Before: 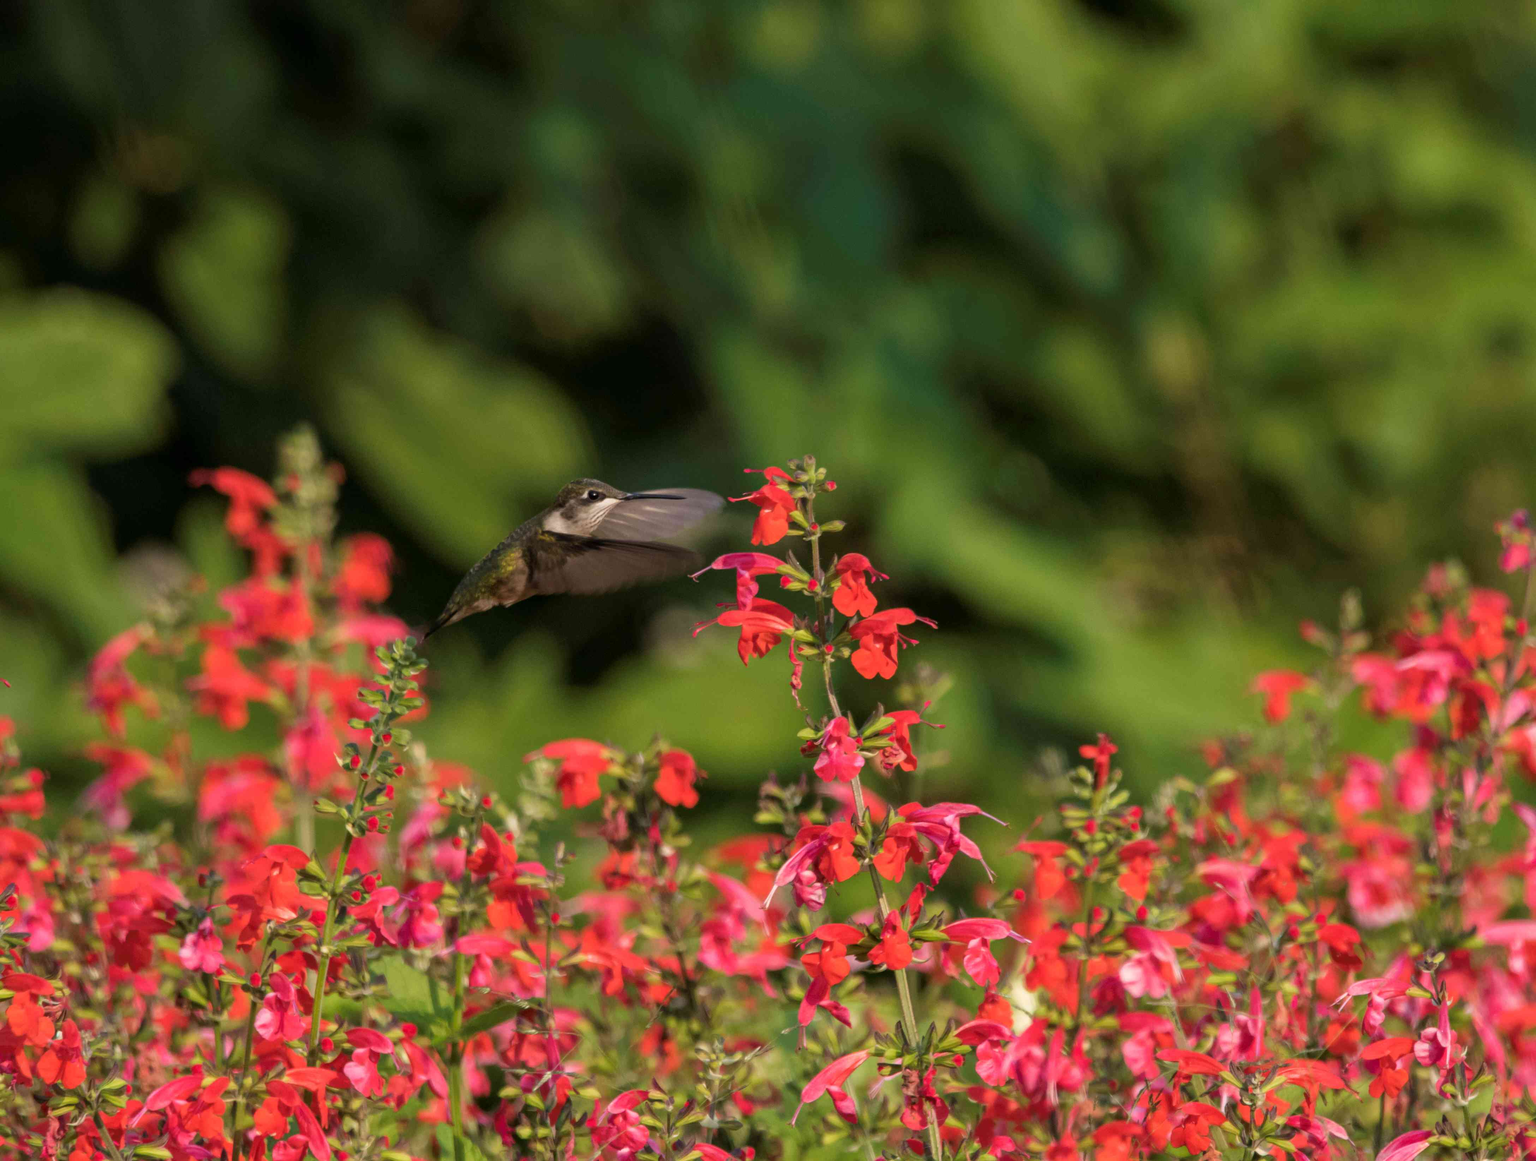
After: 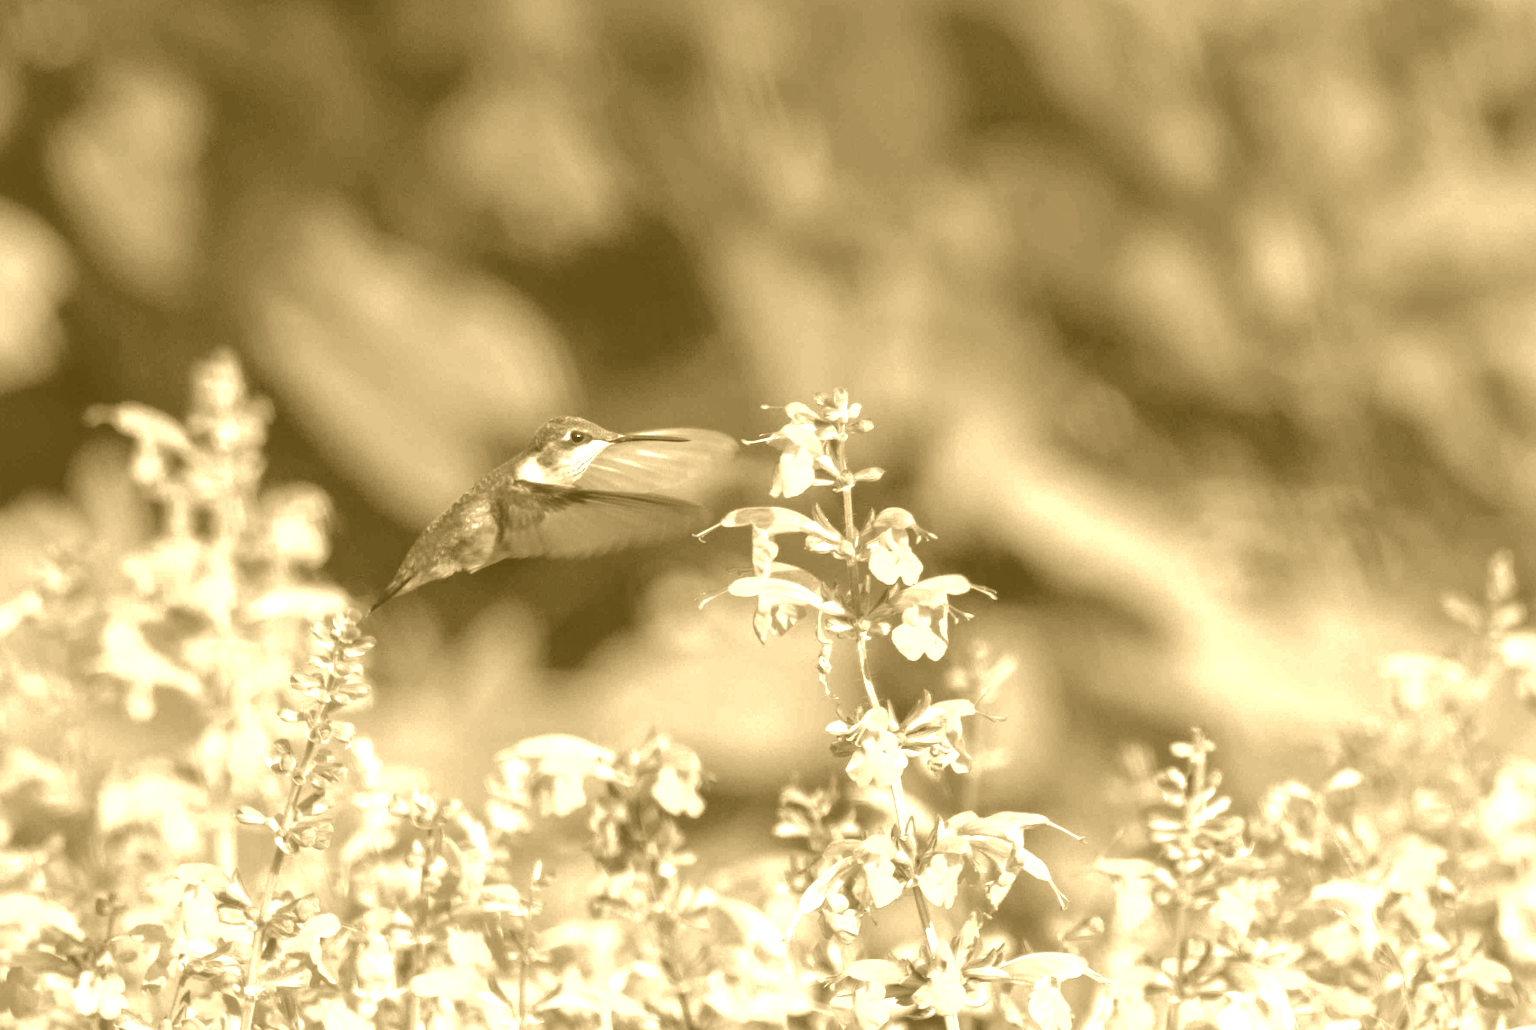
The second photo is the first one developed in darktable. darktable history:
colorize: hue 36°, source mix 100%
exposure: black level correction 0, exposure 1.2 EV, compensate highlight preservation false
crop: left 7.856%, top 11.836%, right 10.12%, bottom 15.387%
base curve: curves: ch0 [(0, 0) (0.595, 0.418) (1, 1)], preserve colors none
